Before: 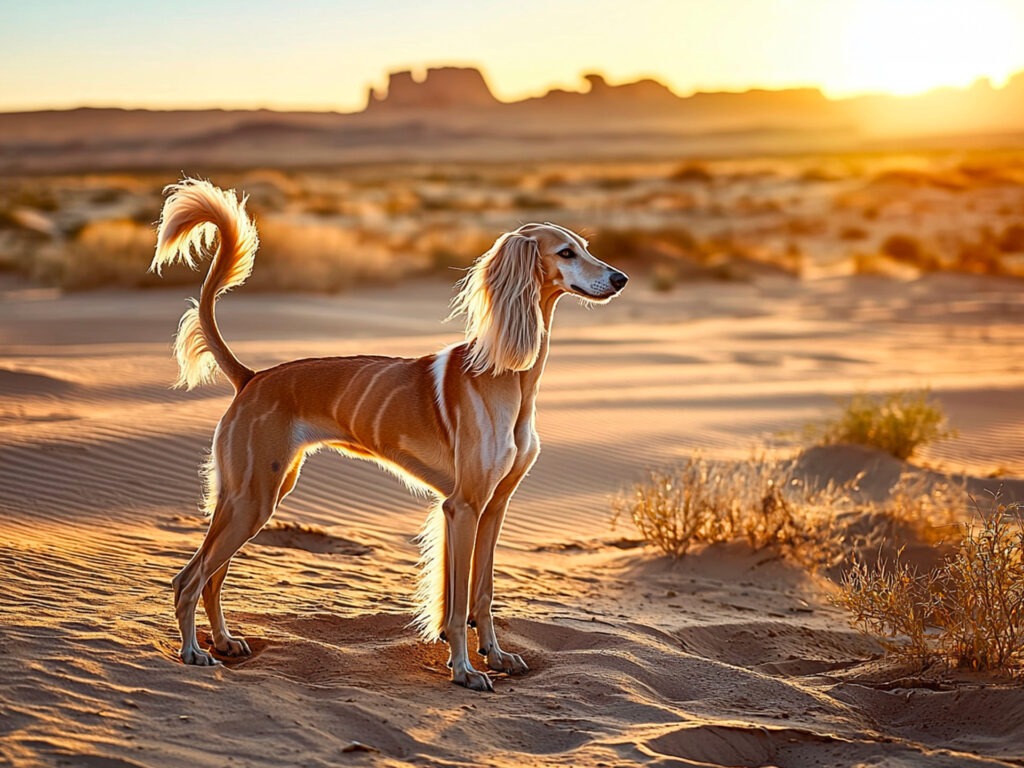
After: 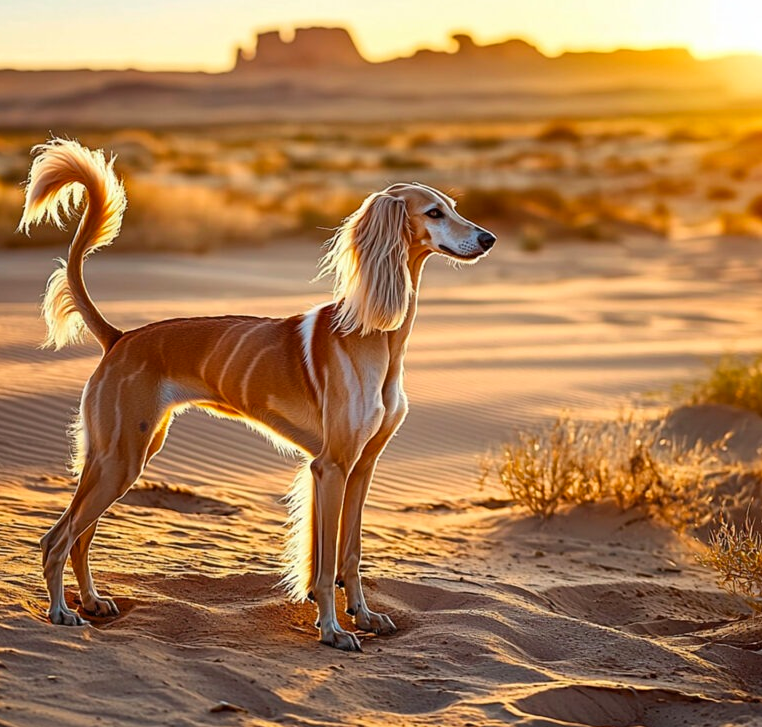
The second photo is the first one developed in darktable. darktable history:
crop and rotate: left 12.973%, top 5.25%, right 12.608%
color balance rgb: perceptual saturation grading › global saturation 10.451%
